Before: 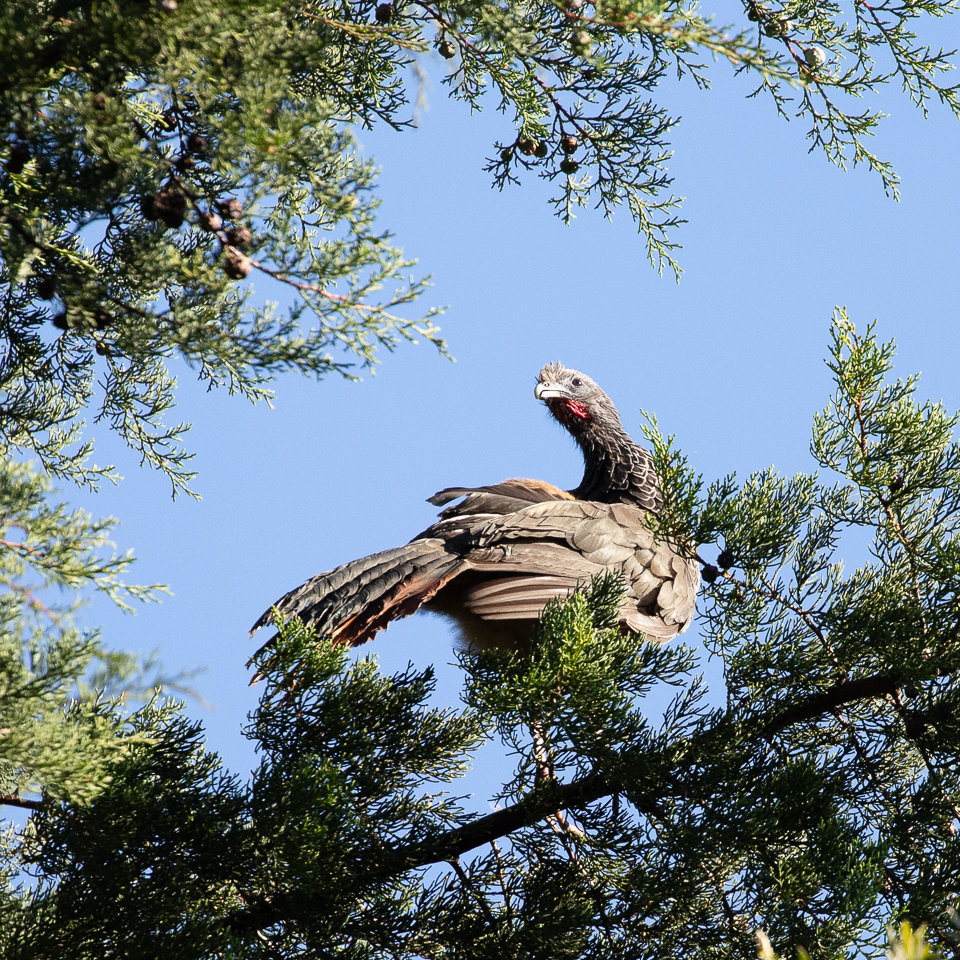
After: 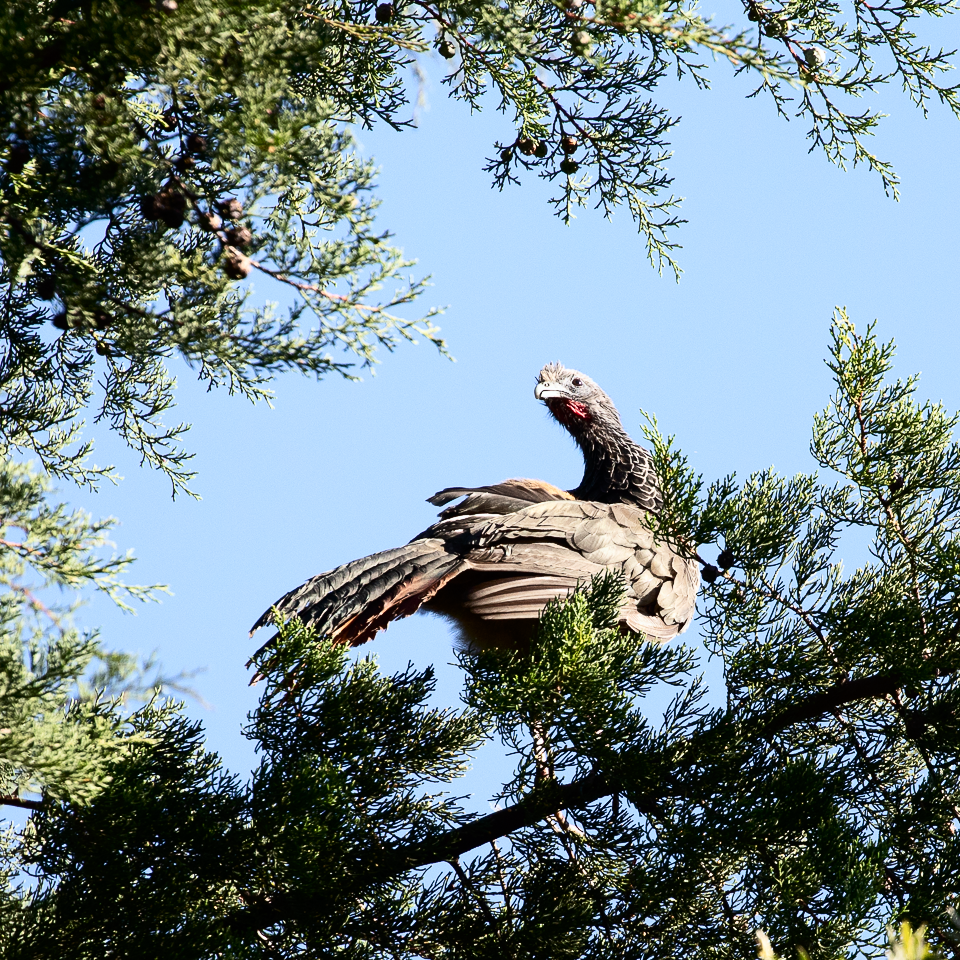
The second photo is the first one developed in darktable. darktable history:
white balance: red 0.986, blue 1.01
contrast brightness saturation: contrast 0.28
